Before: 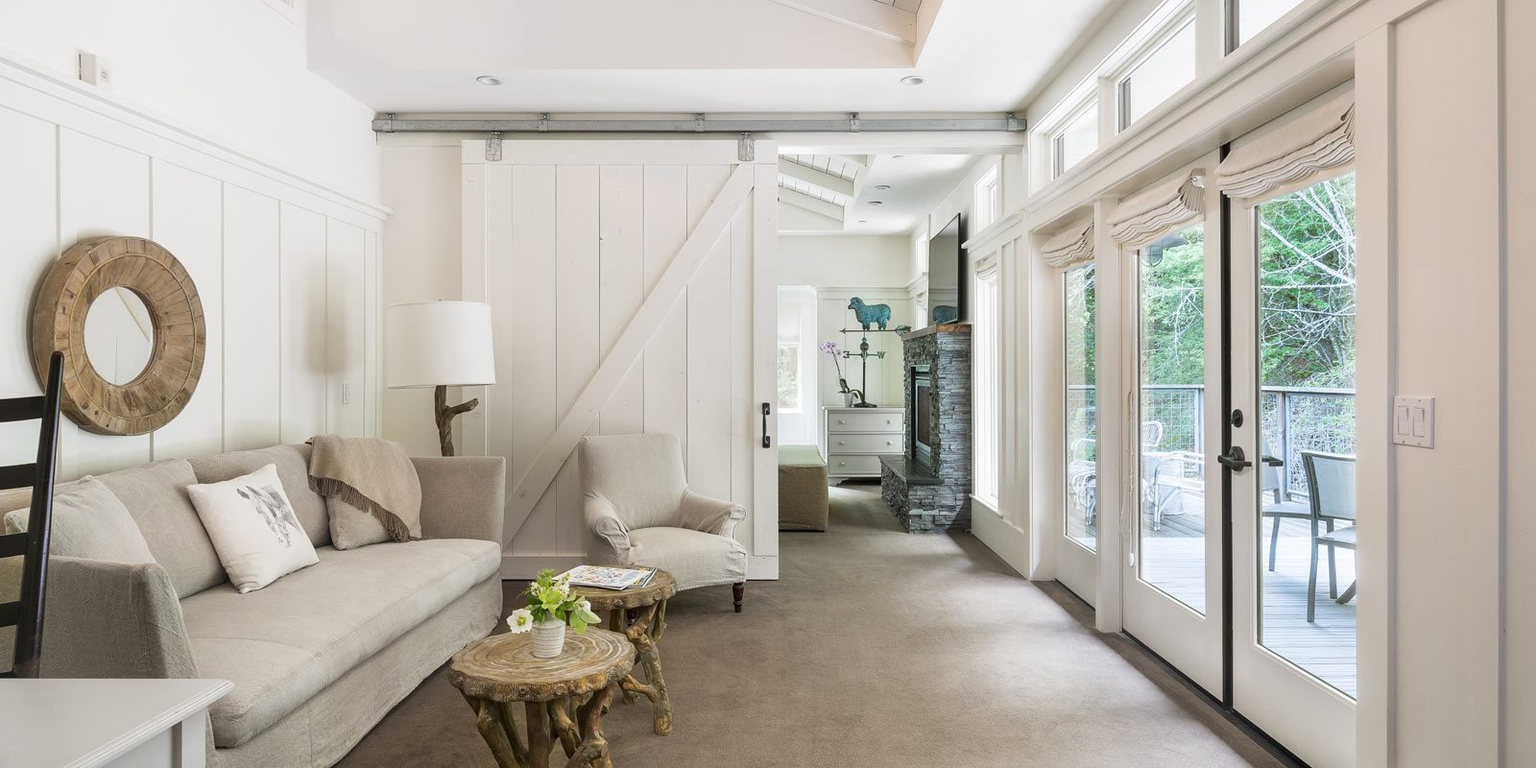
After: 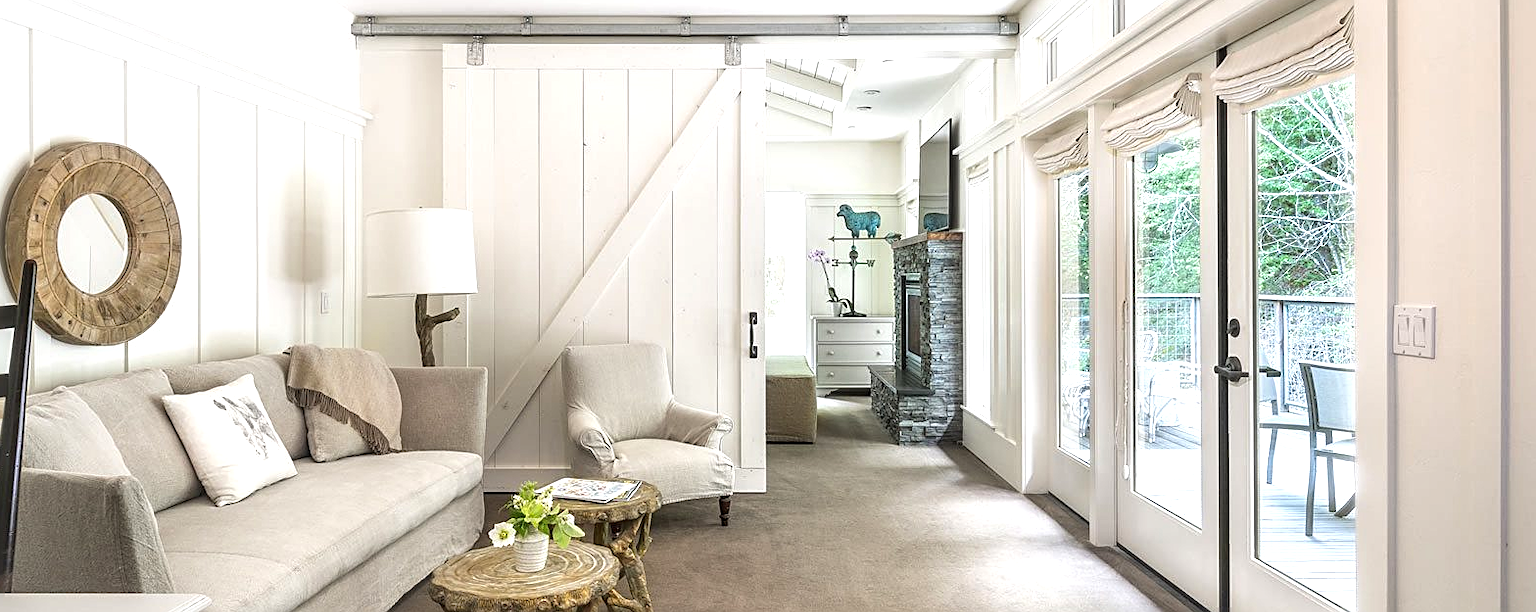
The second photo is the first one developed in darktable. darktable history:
exposure: black level correction -0.002, exposure 0.531 EV, compensate highlight preservation false
crop and rotate: left 1.825%, top 12.696%, right 0.141%, bottom 9.15%
sharpen: amount 0.49
local contrast: on, module defaults
